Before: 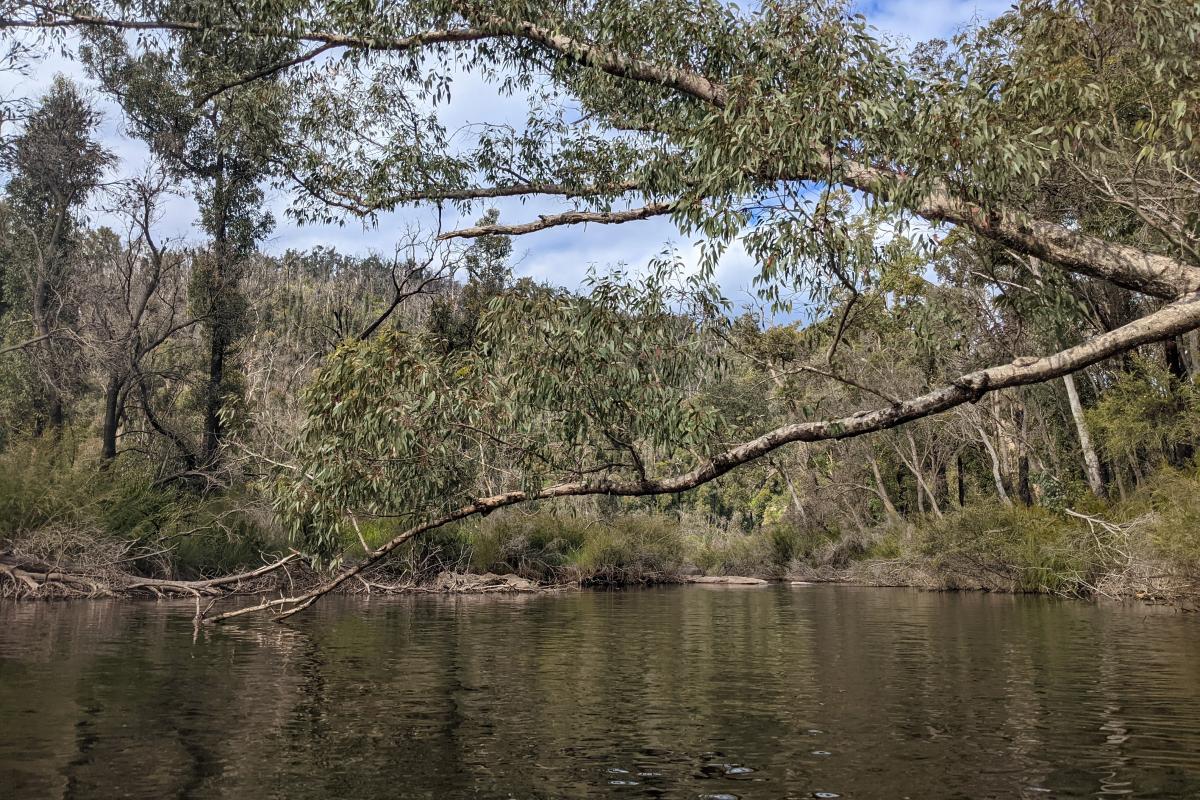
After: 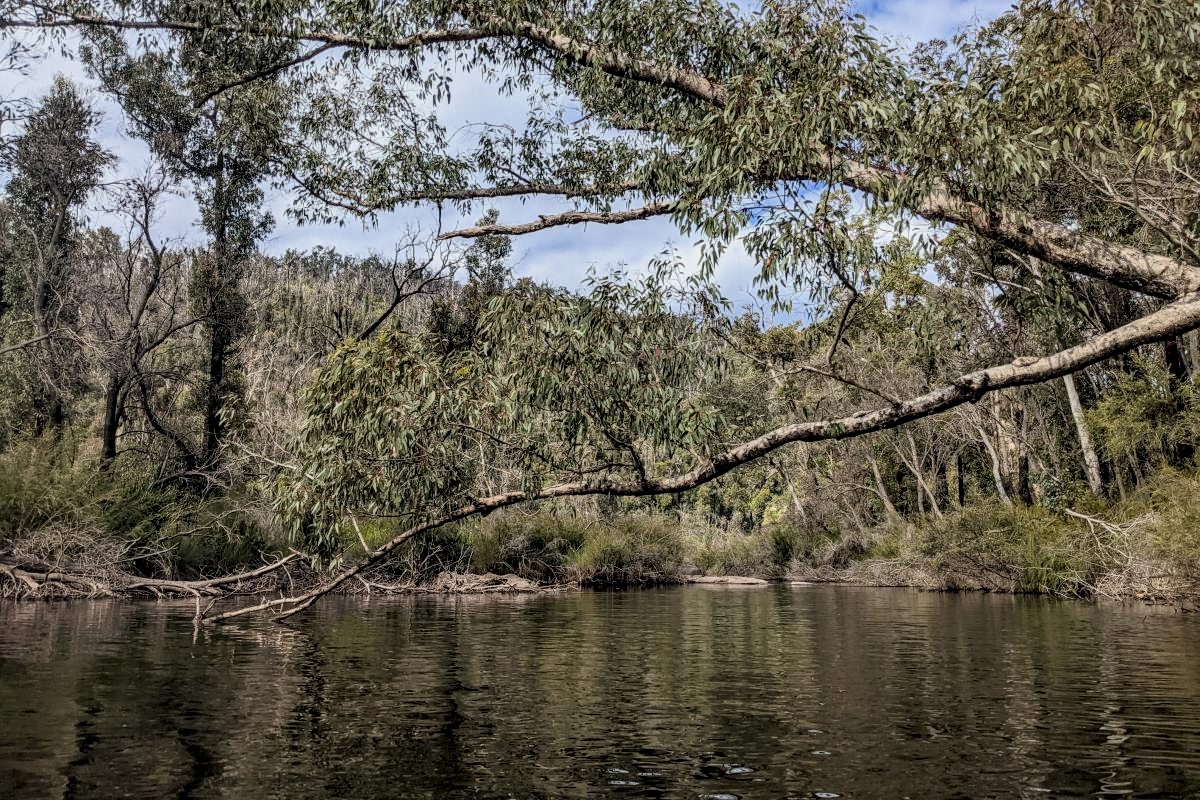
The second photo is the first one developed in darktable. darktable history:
local contrast: detail 130%
filmic rgb: middle gray luminance 9.34%, black relative exposure -10.61 EV, white relative exposure 3.43 EV, threshold 3.02 EV, target black luminance 0%, hardness 5.98, latitude 59.68%, contrast 1.091, highlights saturation mix 3.86%, shadows ↔ highlights balance 28.92%, enable highlight reconstruction true
